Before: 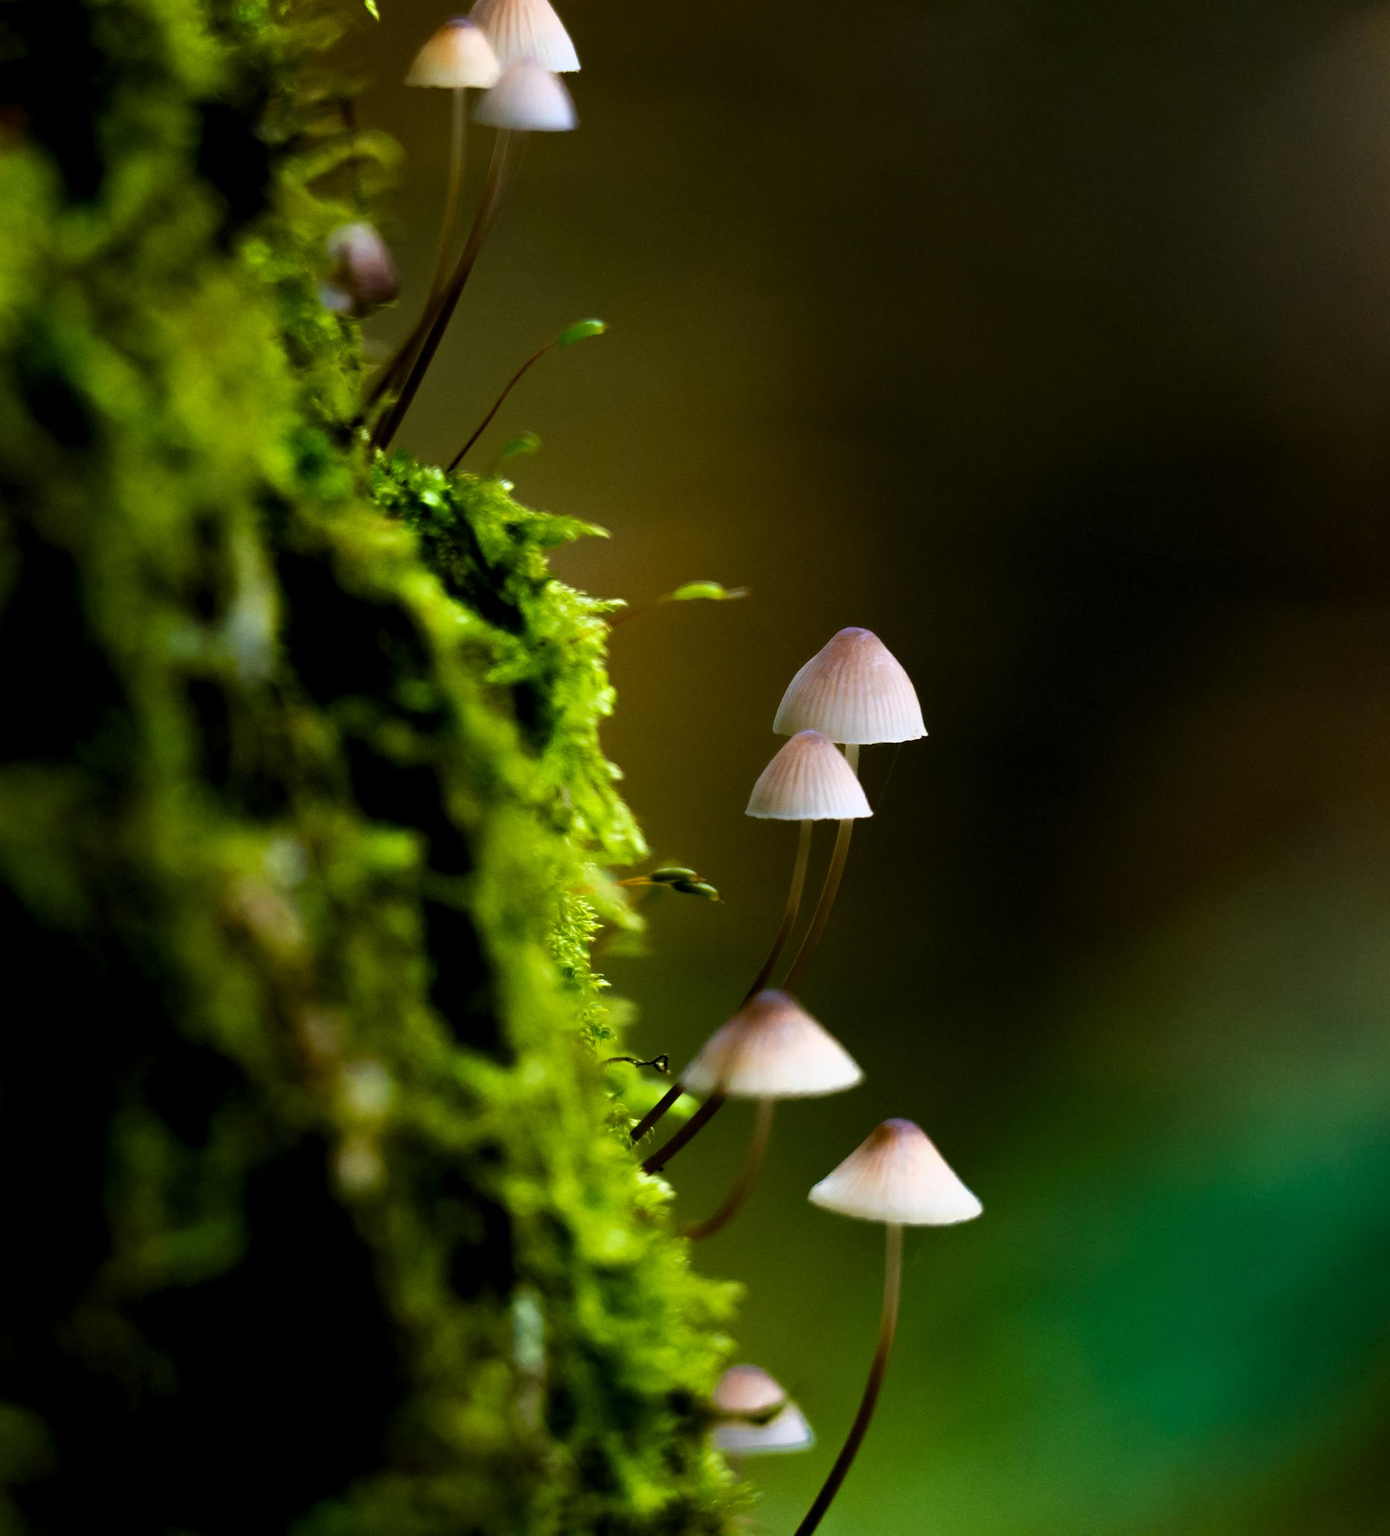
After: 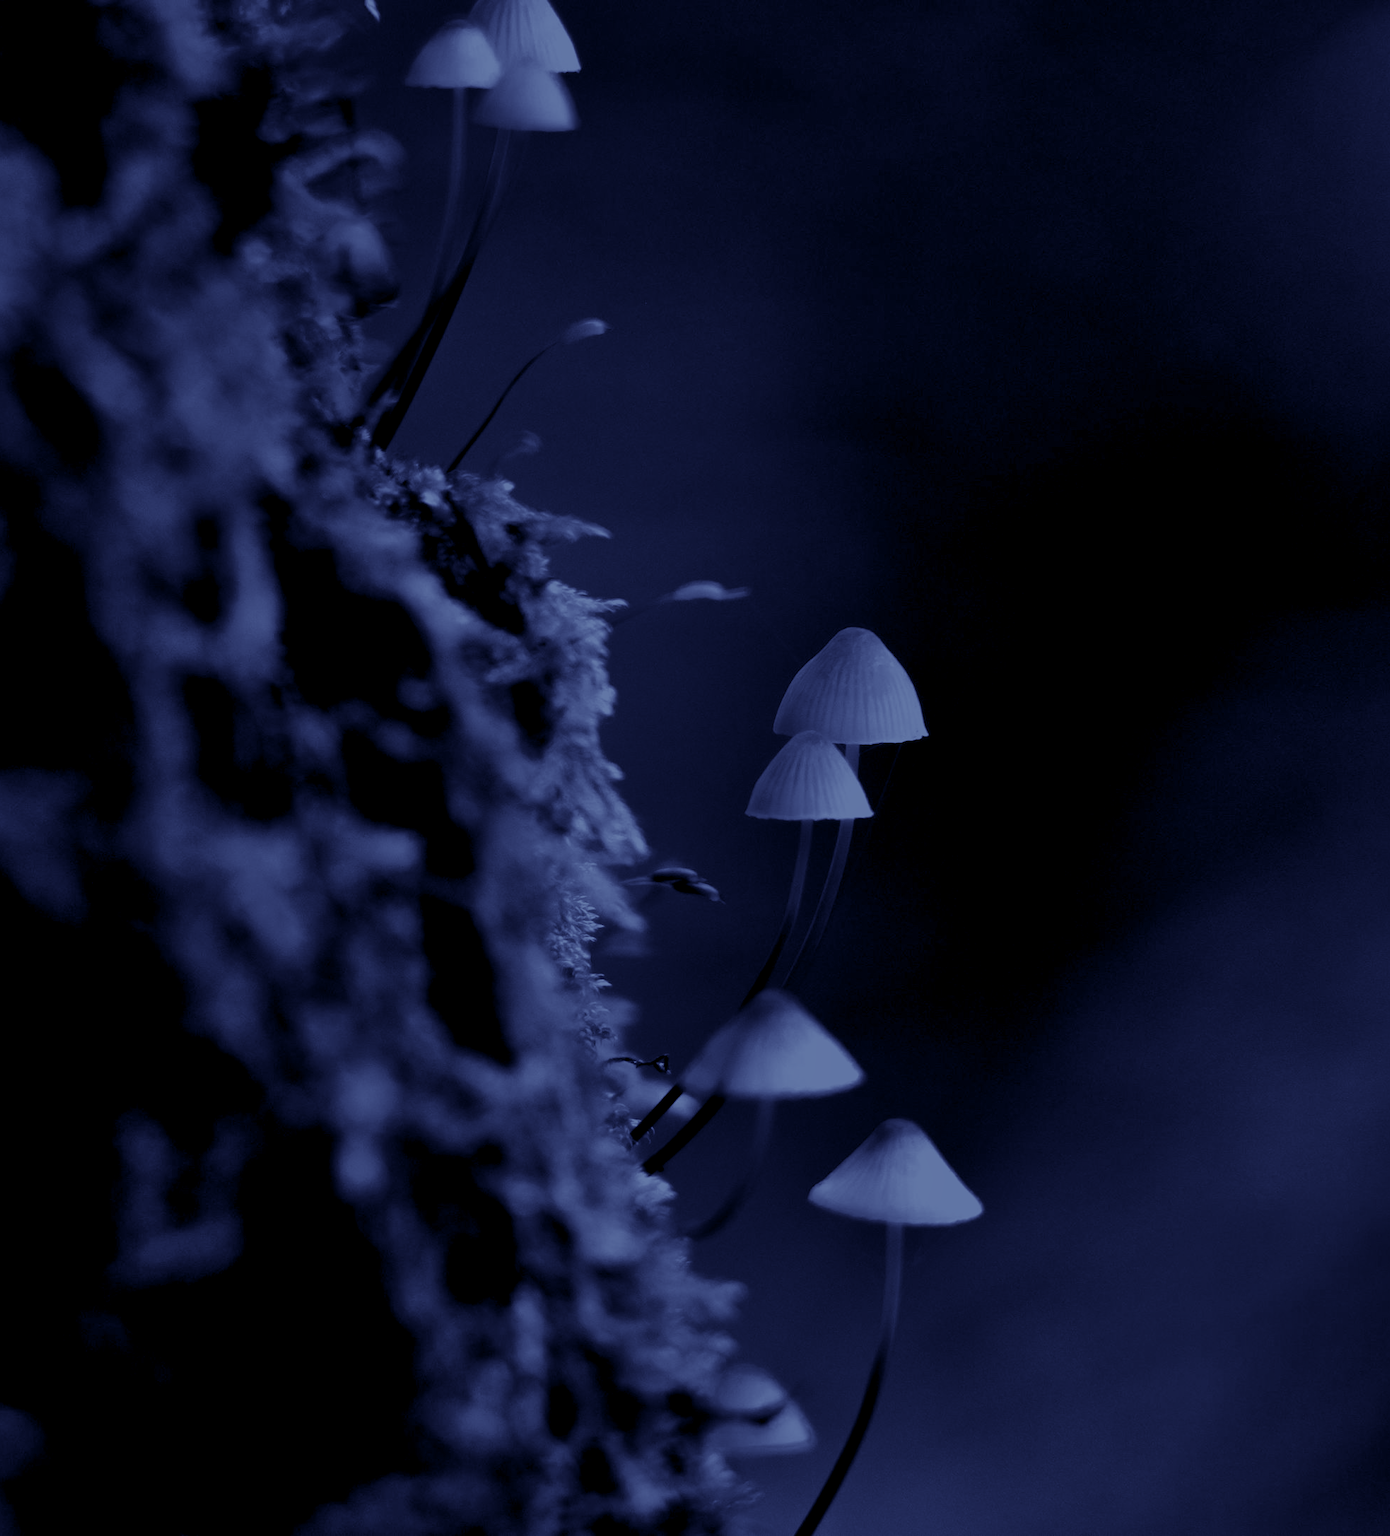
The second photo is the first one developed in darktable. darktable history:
colorize: hue 194.4°, saturation 29%, source mix 61.75%, lightness 3.98%, version 1
exposure: exposure 0.217 EV, compensate highlight preservation false
local contrast: mode bilateral grid, contrast 20, coarseness 50, detail 120%, midtone range 0.2
split-toning: shadows › hue 242.67°, shadows › saturation 0.733, highlights › hue 45.33°, highlights › saturation 0.667, balance -53.304, compress 21.15%
white balance: red 1, blue 1
shadows and highlights: low approximation 0.01, soften with gaussian
